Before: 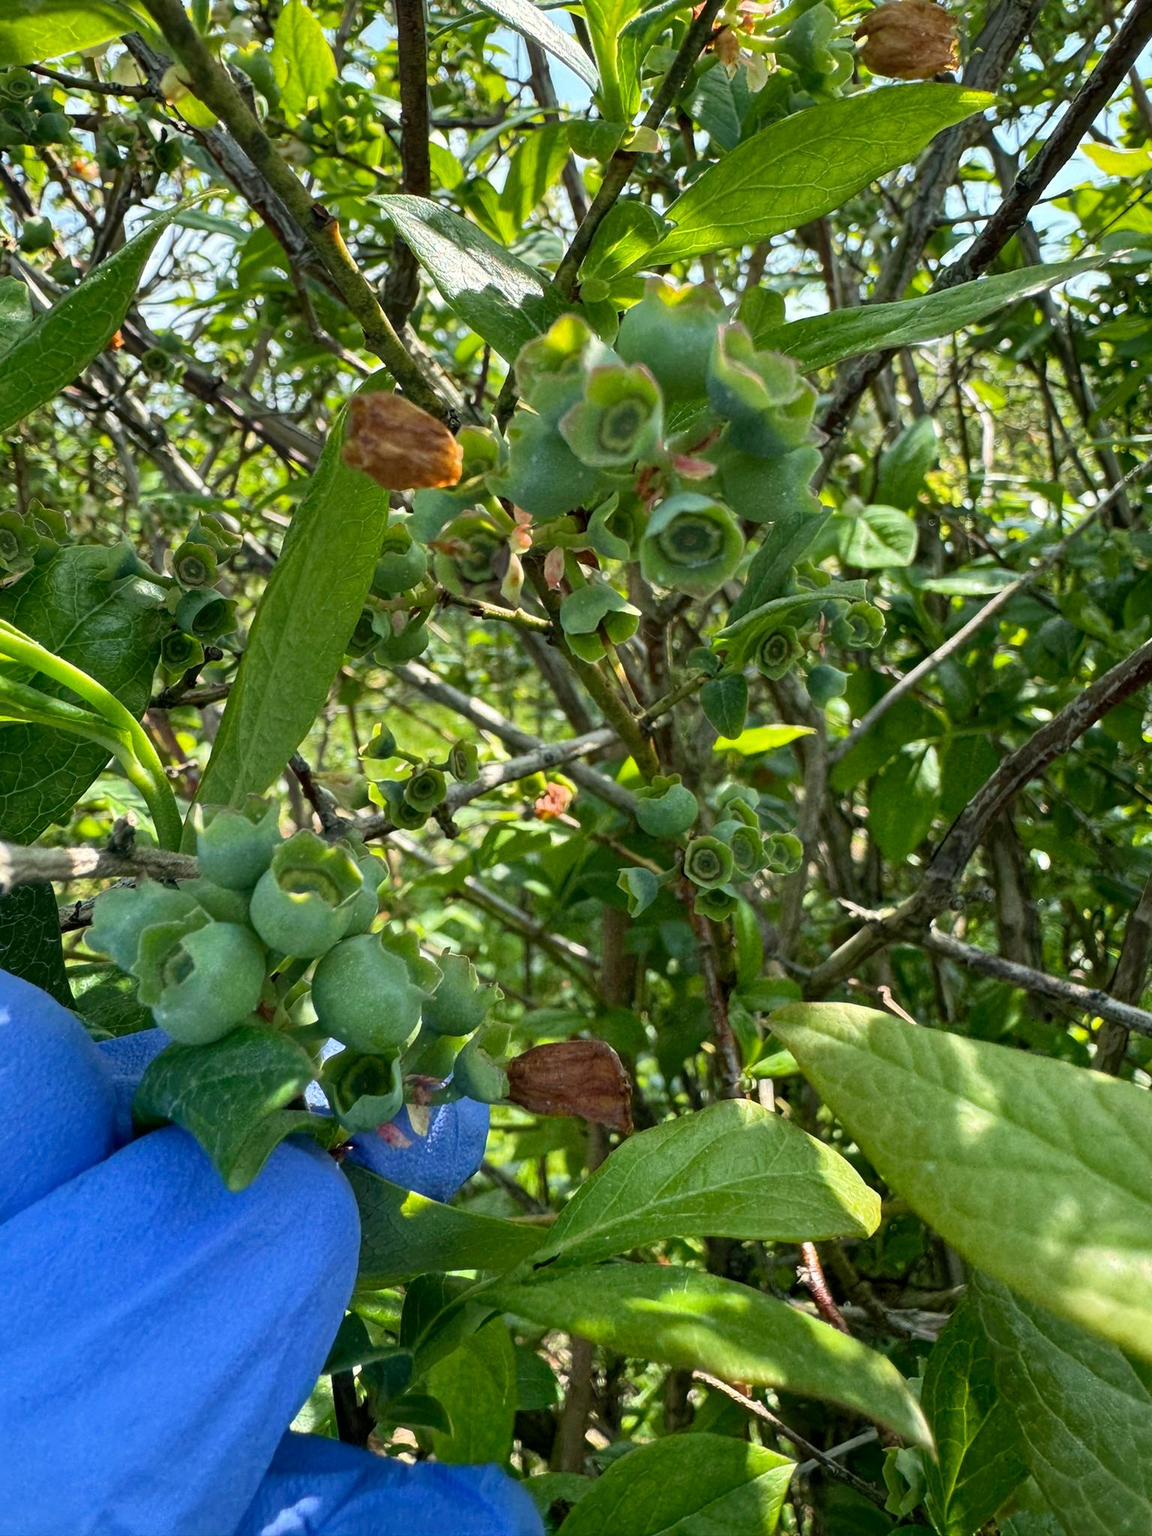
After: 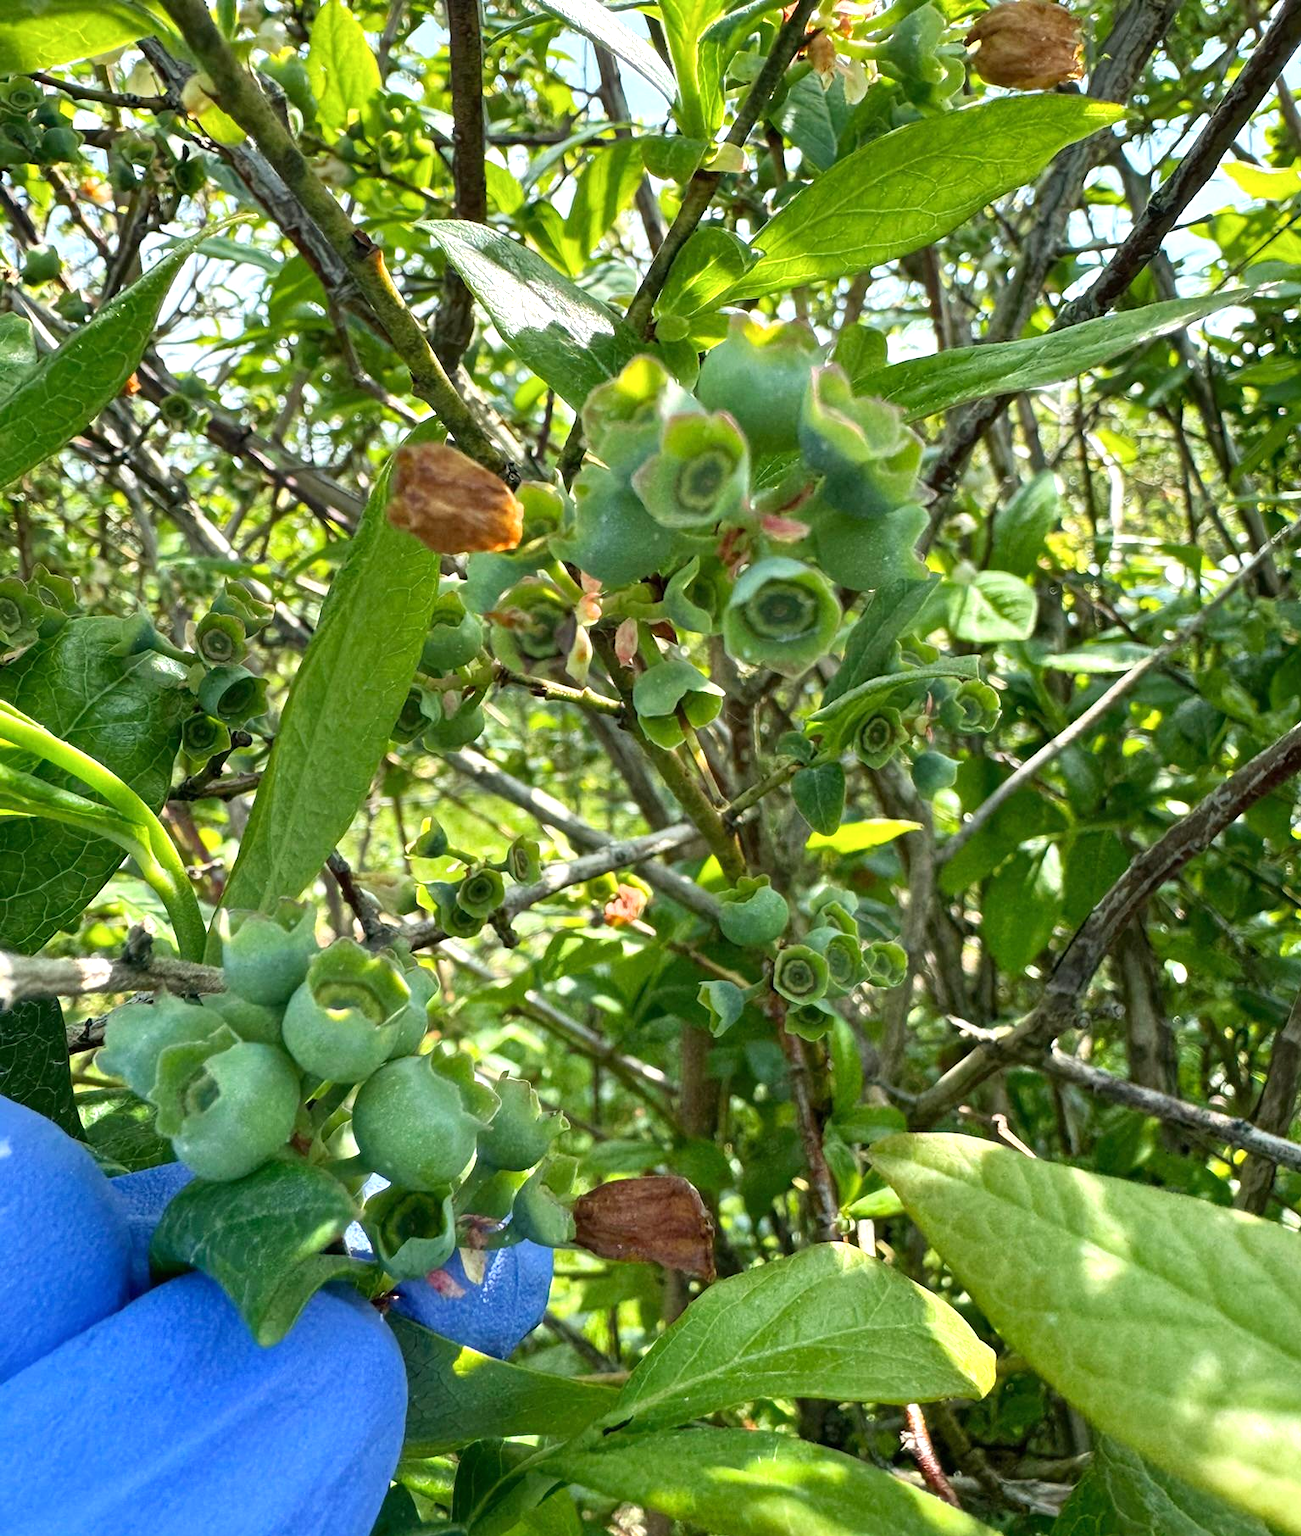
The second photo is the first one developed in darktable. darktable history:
crop and rotate: top 0%, bottom 11.523%
base curve: curves: ch0 [(0, 0) (0.472, 0.508) (1, 1)], preserve colors none
exposure: black level correction 0, exposure 0.5 EV, compensate highlight preservation false
